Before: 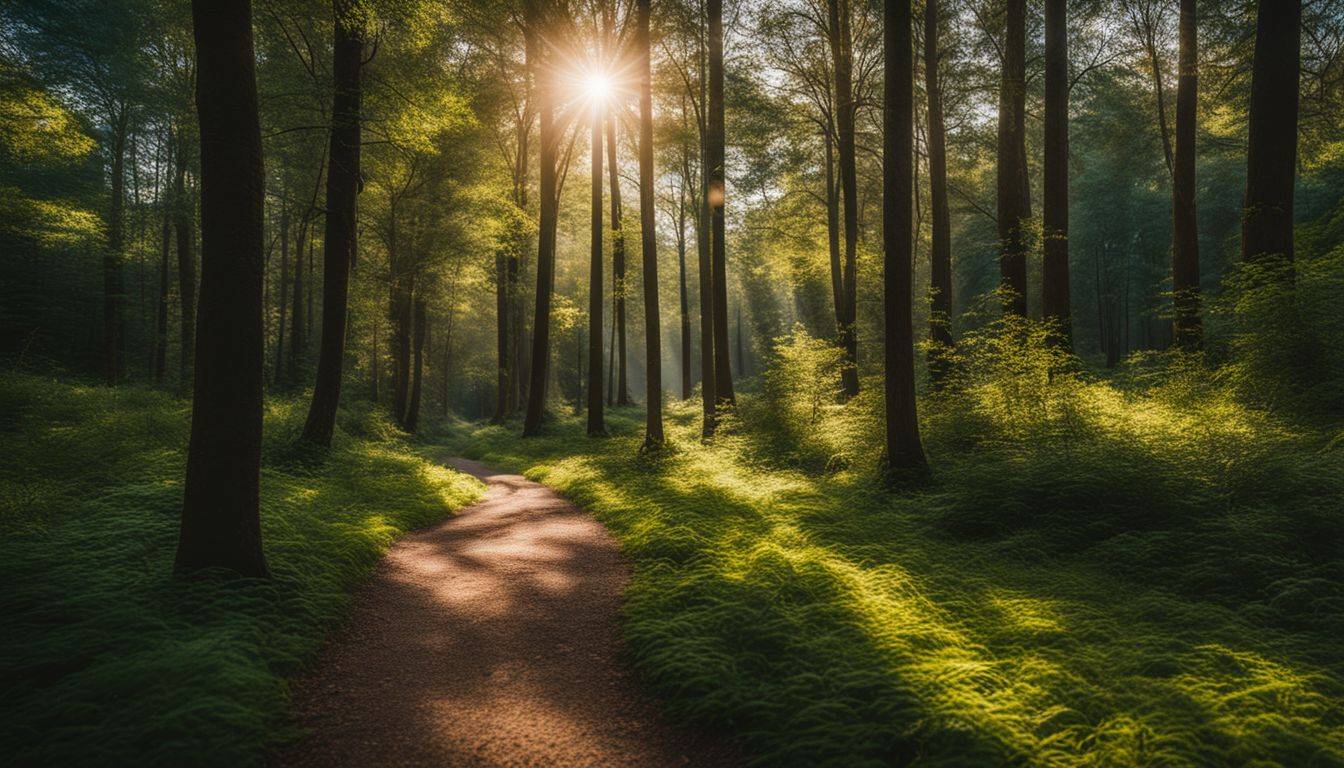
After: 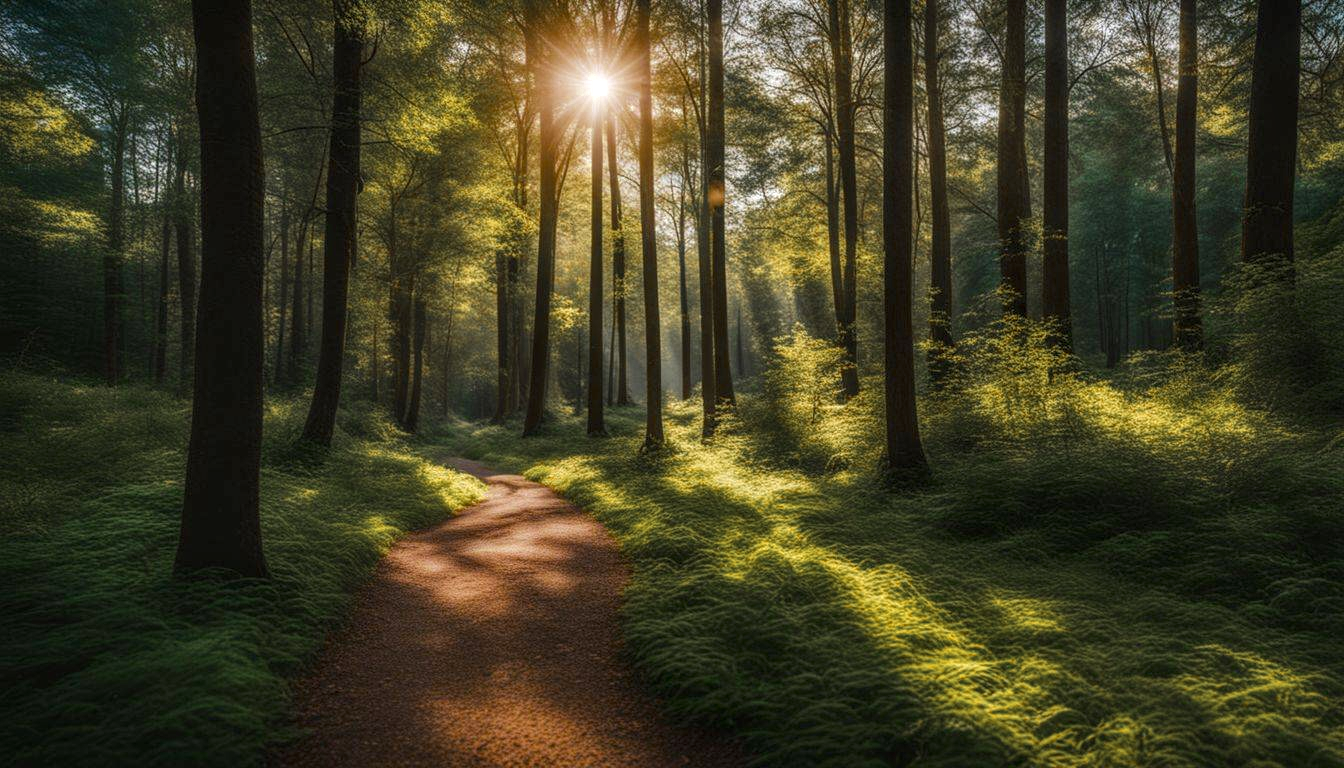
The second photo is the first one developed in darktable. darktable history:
color zones: curves: ch0 [(0.11, 0.396) (0.195, 0.36) (0.25, 0.5) (0.303, 0.412) (0.357, 0.544) (0.75, 0.5) (0.967, 0.328)]; ch1 [(0, 0.468) (0.112, 0.512) (0.202, 0.6) (0.25, 0.5) (0.307, 0.352) (0.357, 0.544) (0.75, 0.5) (0.963, 0.524)]
local contrast: on, module defaults
shadows and highlights: shadows 5, soften with gaussian
